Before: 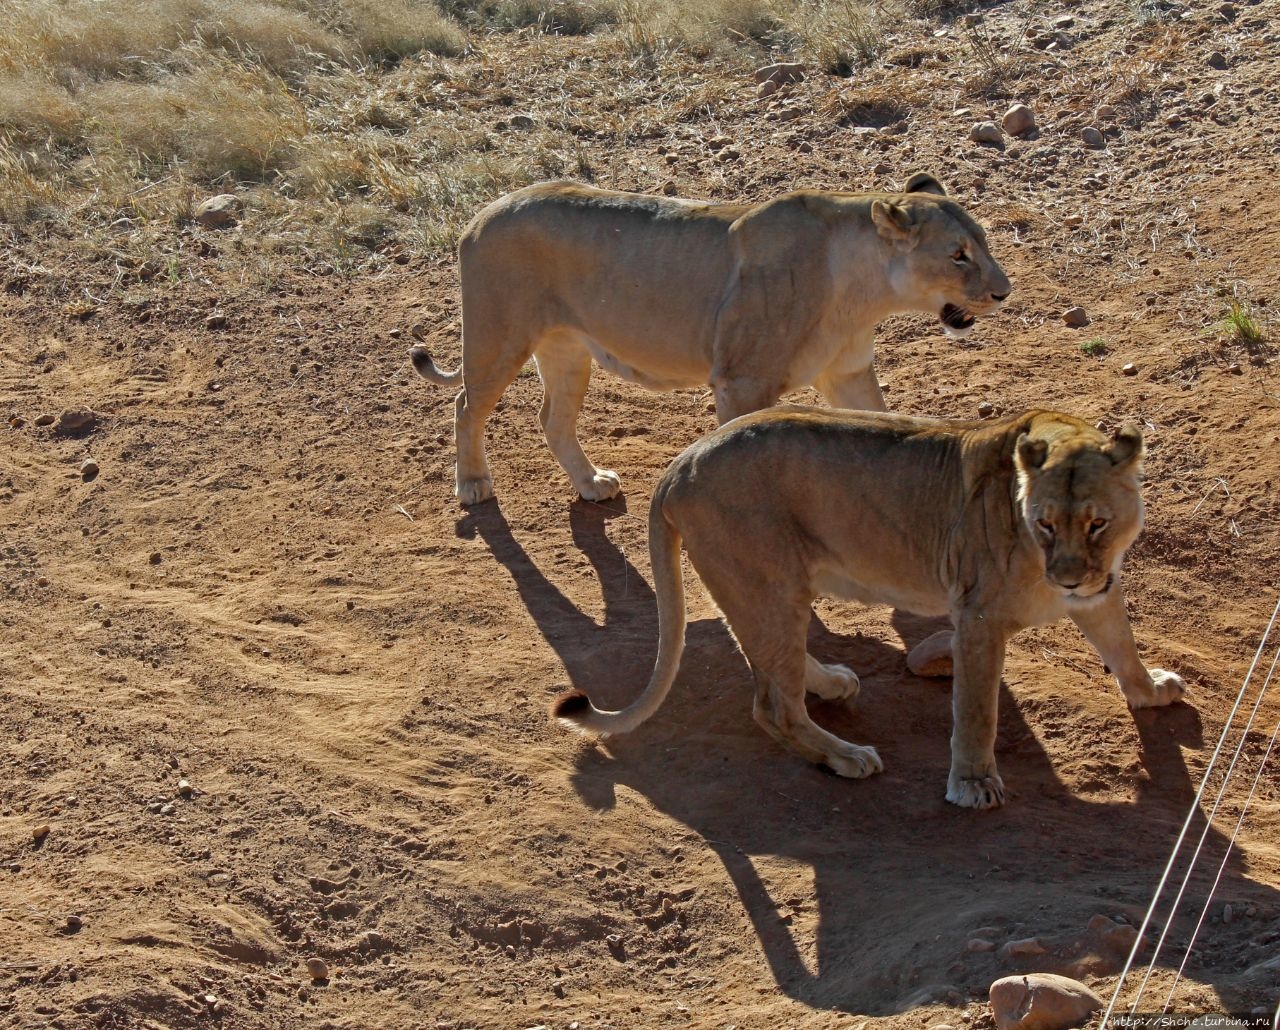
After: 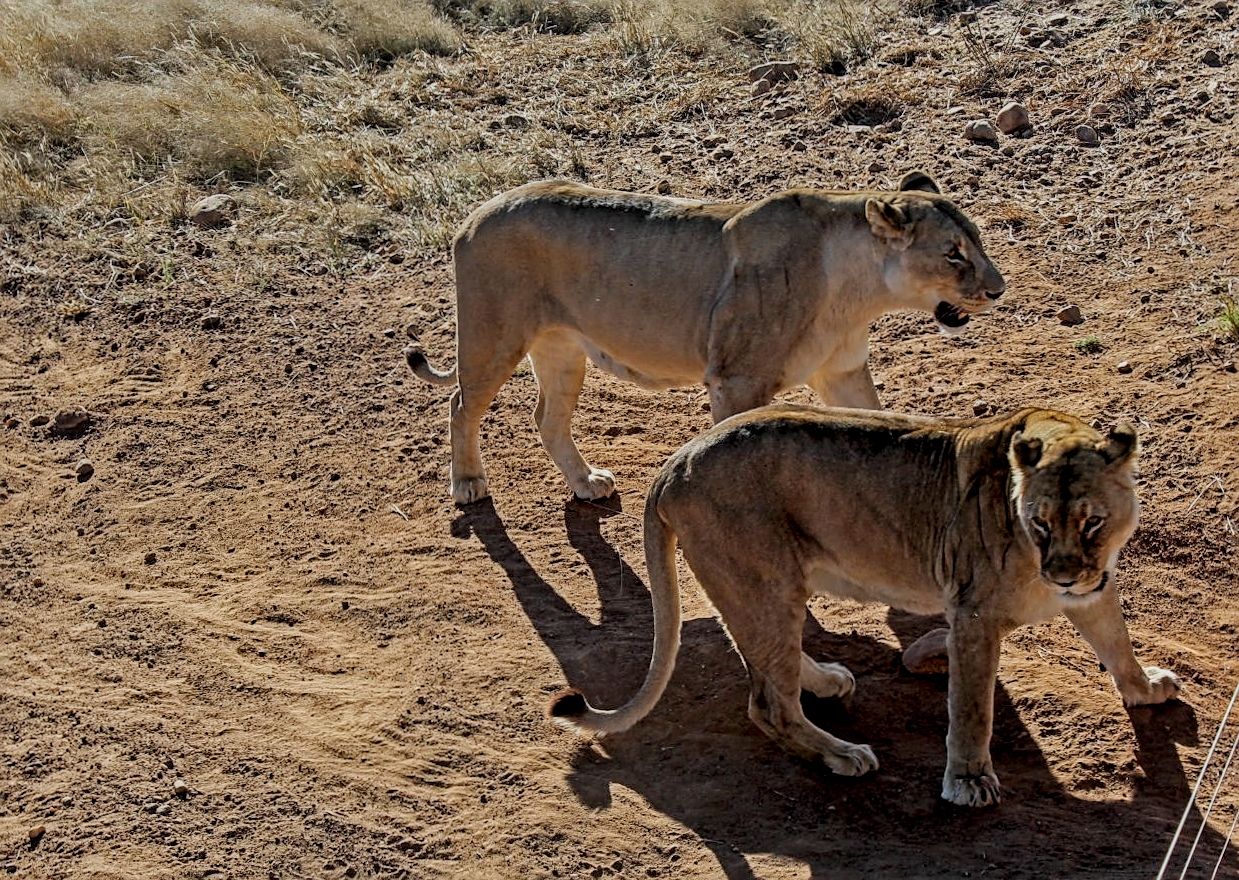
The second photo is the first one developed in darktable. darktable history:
crop and rotate: angle 0.134°, left 0.254%, right 2.648%, bottom 14.286%
local contrast: detail 144%
sharpen: on, module defaults
tone equalizer: on, module defaults
filmic rgb: black relative exposure -6.98 EV, white relative exposure 5.67 EV, threshold 2.97 EV, hardness 2.84, enable highlight reconstruction true
